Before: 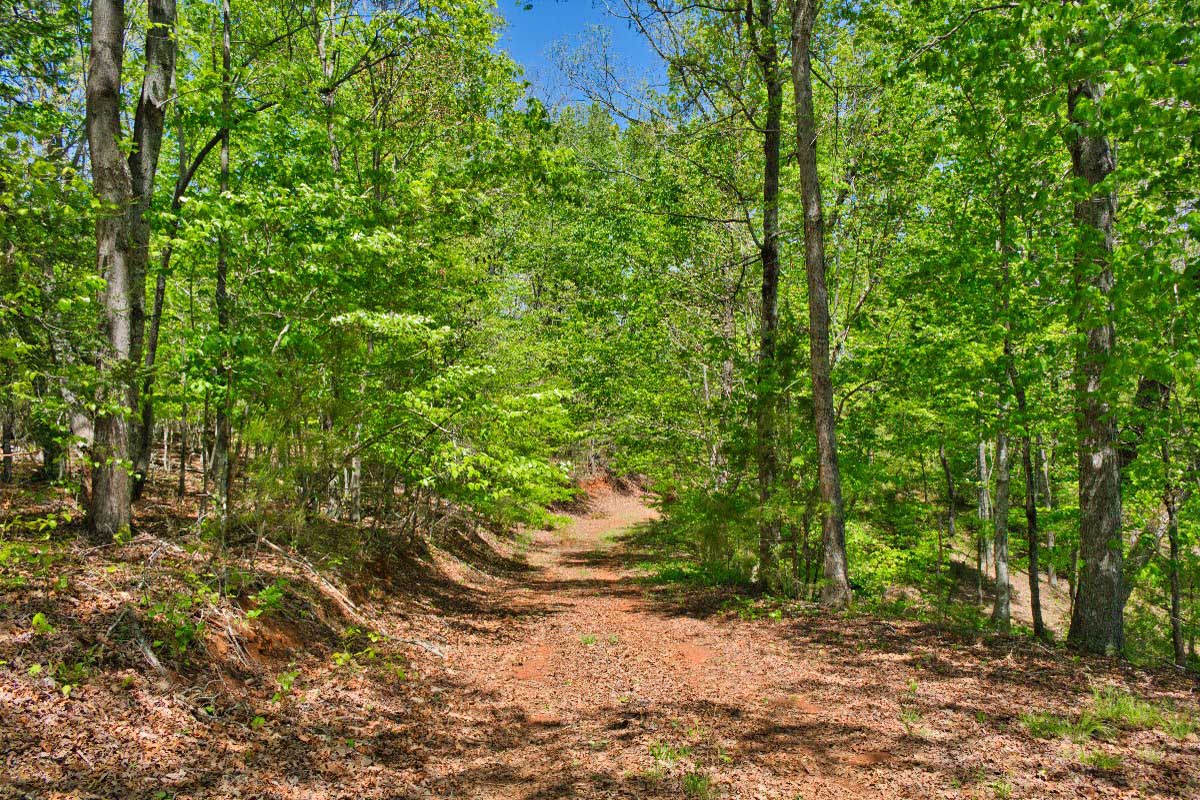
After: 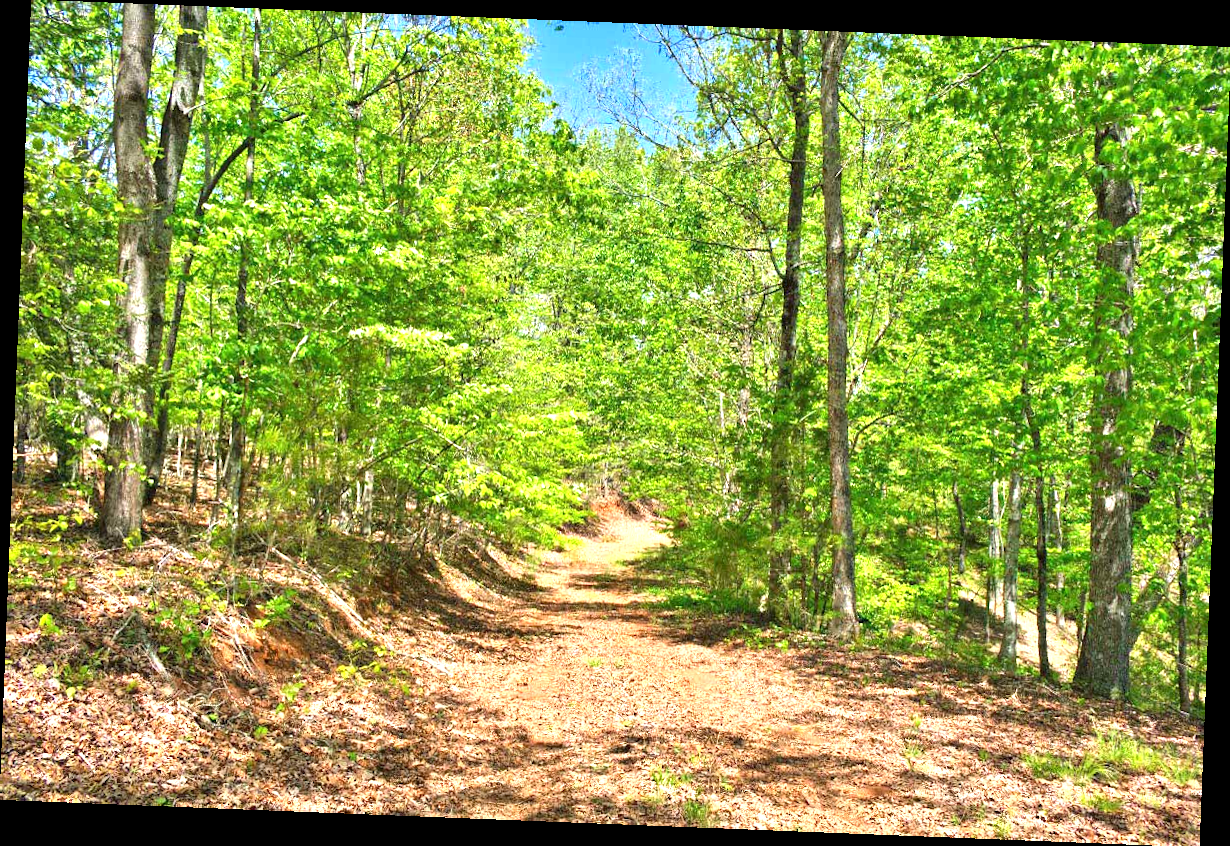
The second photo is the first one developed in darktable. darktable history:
exposure: exposure 1.223 EV, compensate highlight preservation false
rotate and perspective: rotation 2.27°, automatic cropping off
